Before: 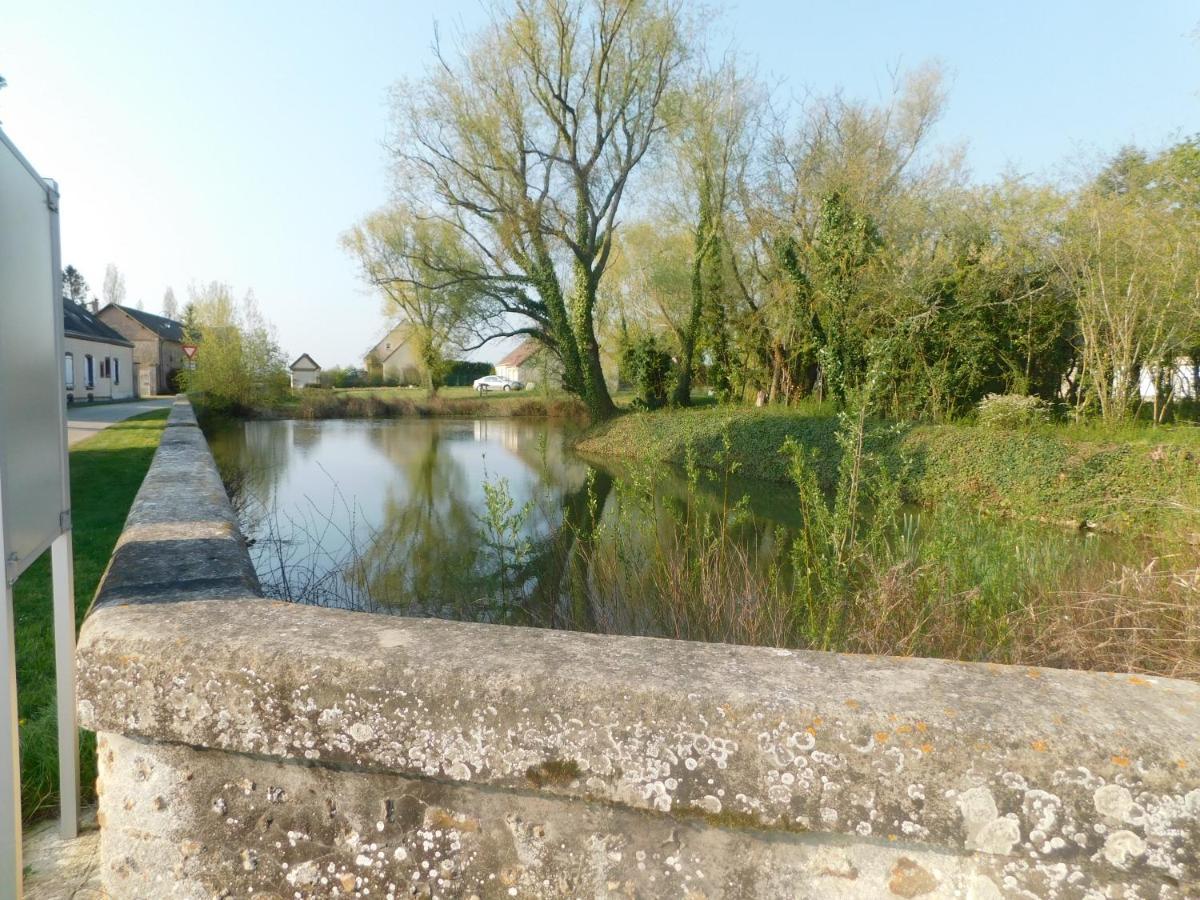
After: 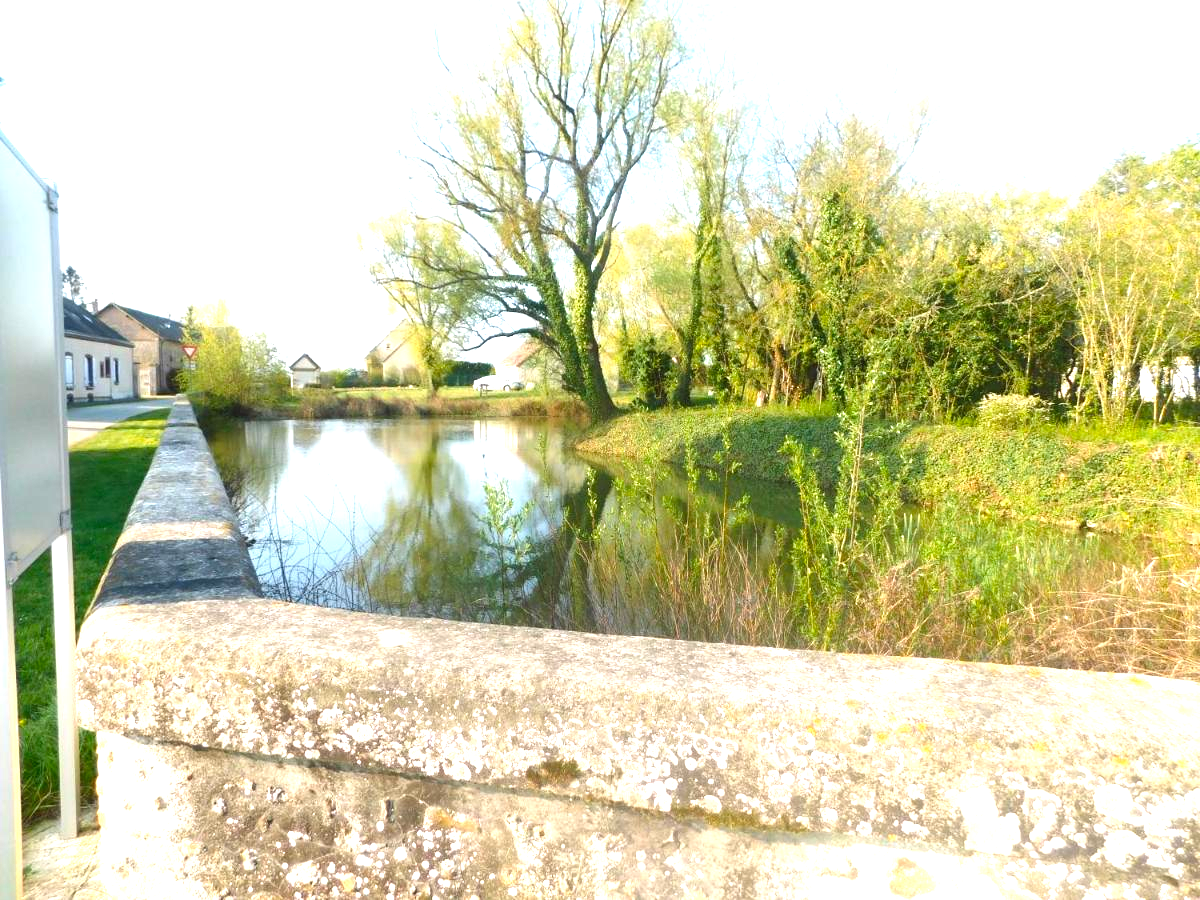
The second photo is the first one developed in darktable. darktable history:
exposure: black level correction 0, exposure 1.1 EV, compensate exposure bias true, compensate highlight preservation false
color balance: lift [1, 1, 0.999, 1.001], gamma [1, 1.003, 1.005, 0.995], gain [1, 0.992, 0.988, 1.012], contrast 5%, output saturation 110%
